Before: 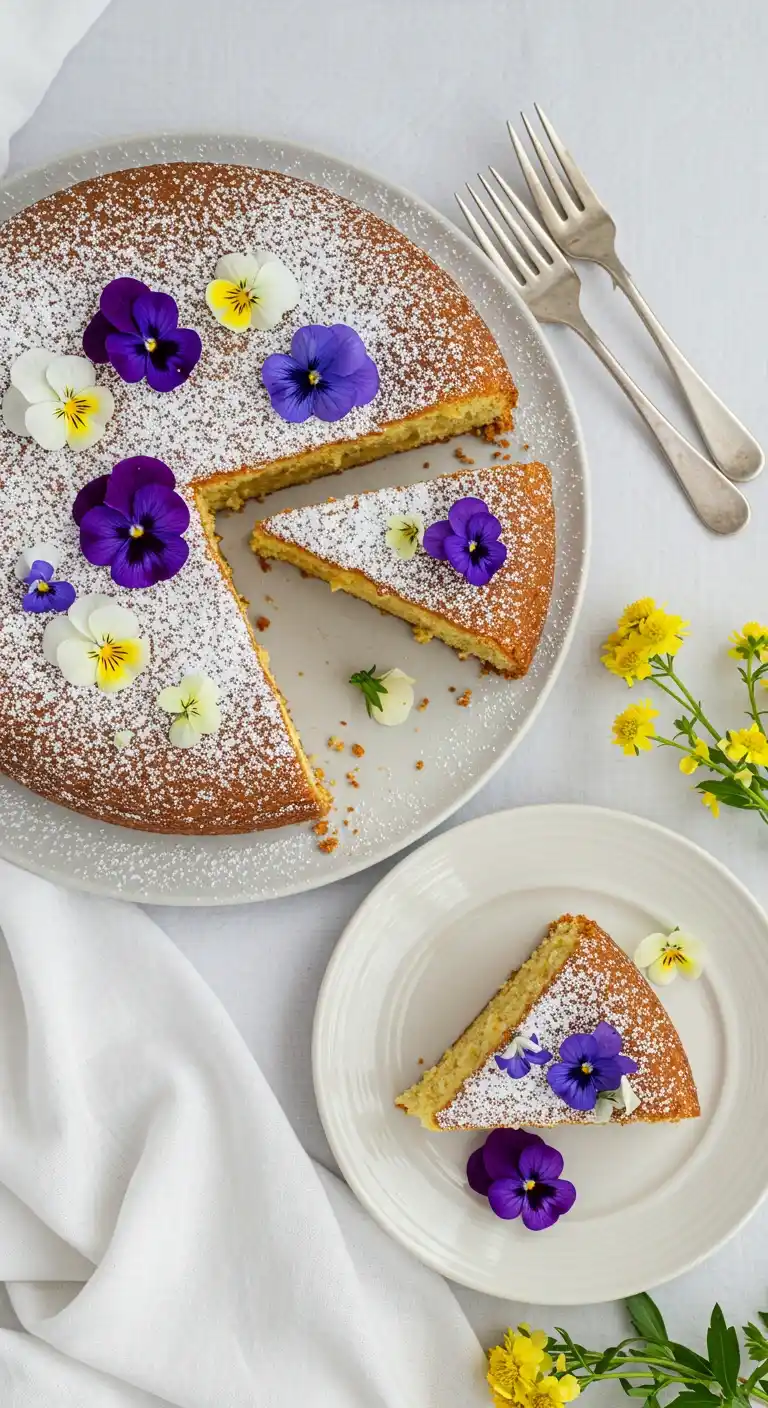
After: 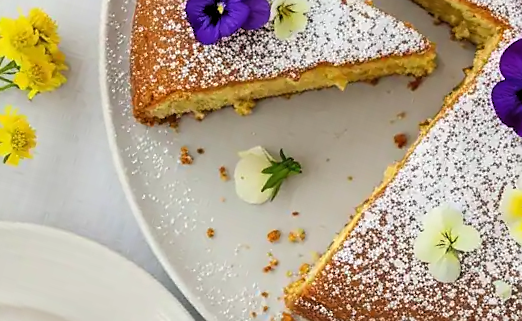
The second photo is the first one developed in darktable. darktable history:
levels: levels [0.026, 0.507, 0.987]
crop and rotate: angle 16.12°, top 30.835%, bottom 35.653%
sharpen: radius 1.458, amount 0.398, threshold 1.271
